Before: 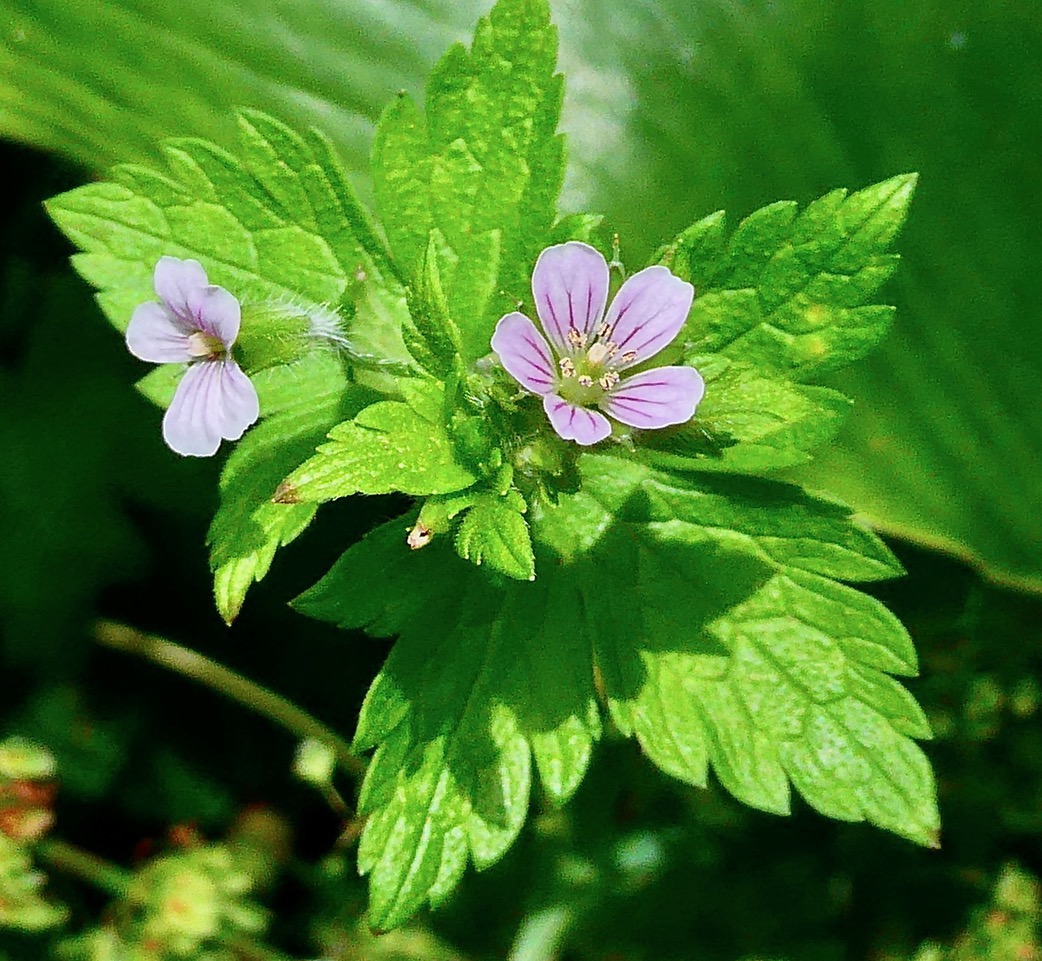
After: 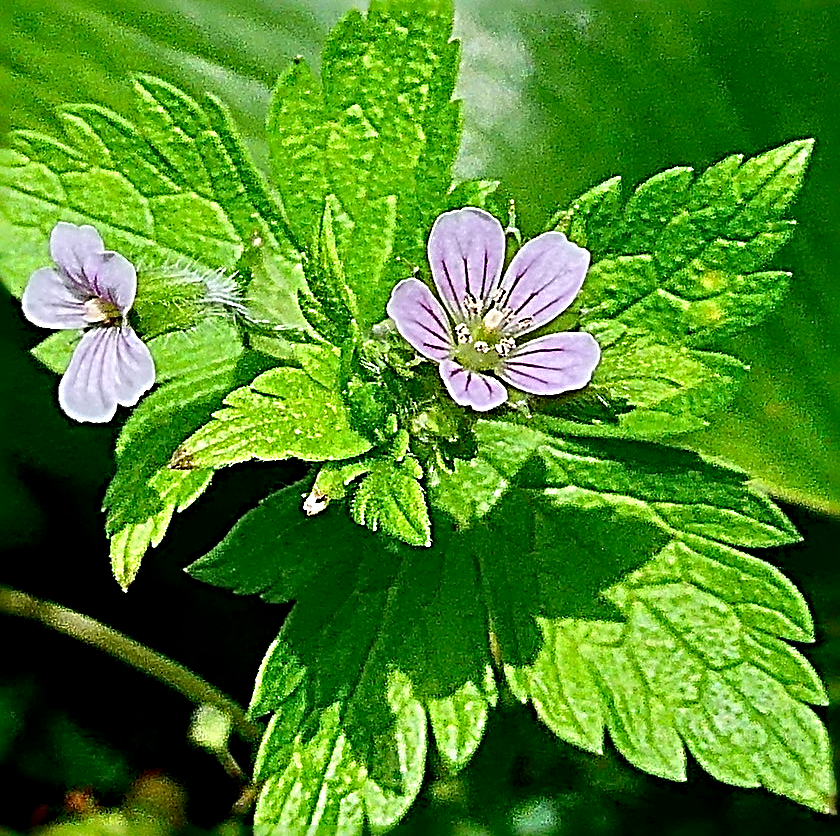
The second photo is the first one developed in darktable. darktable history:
crop: left 9.997%, top 3.581%, right 9.308%, bottom 9.394%
sharpen: radius 4.043, amount 1.989
